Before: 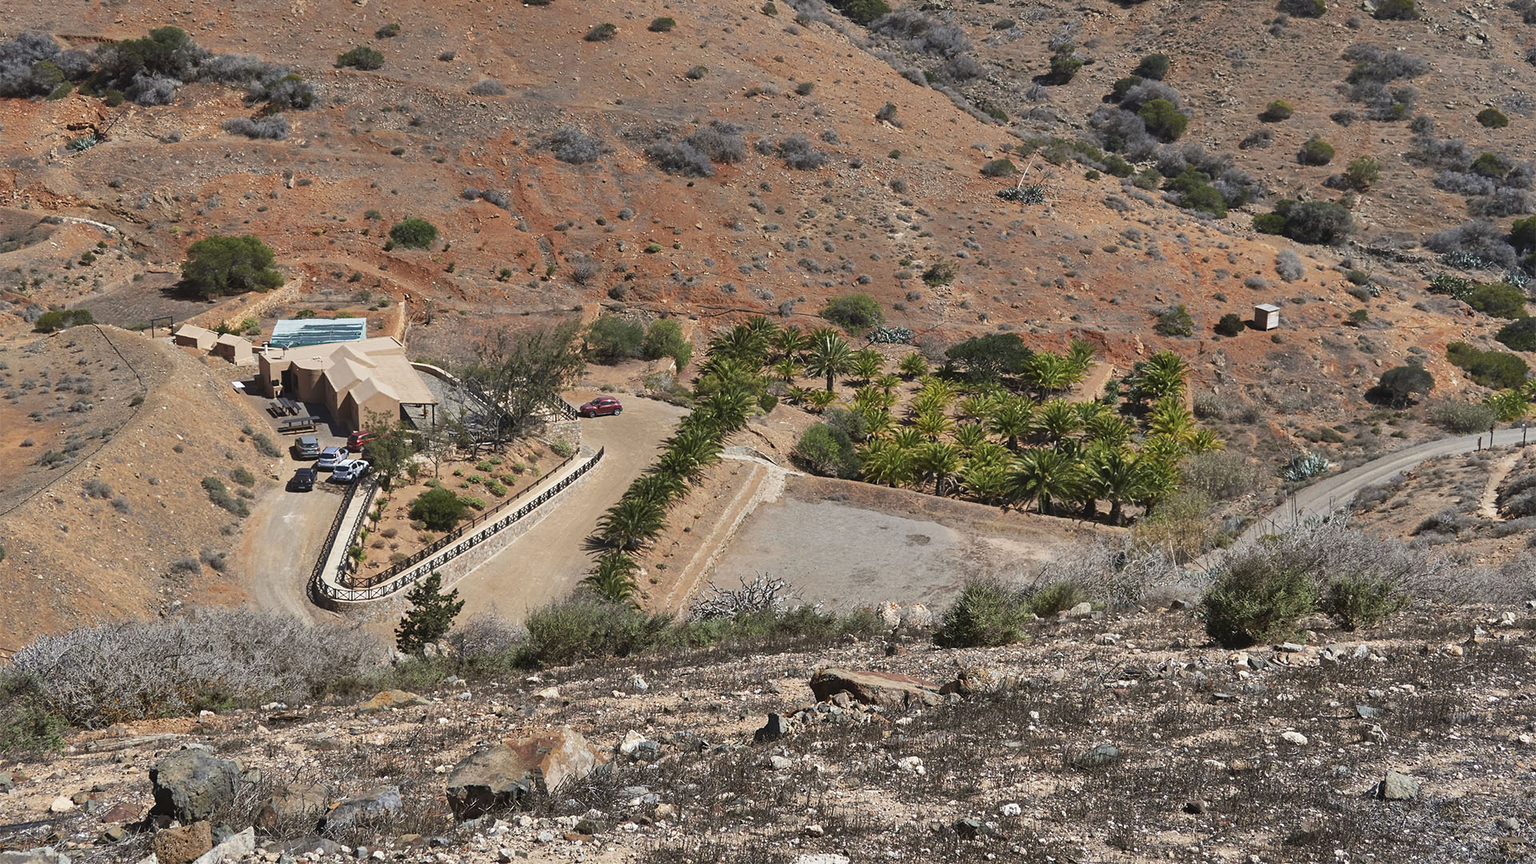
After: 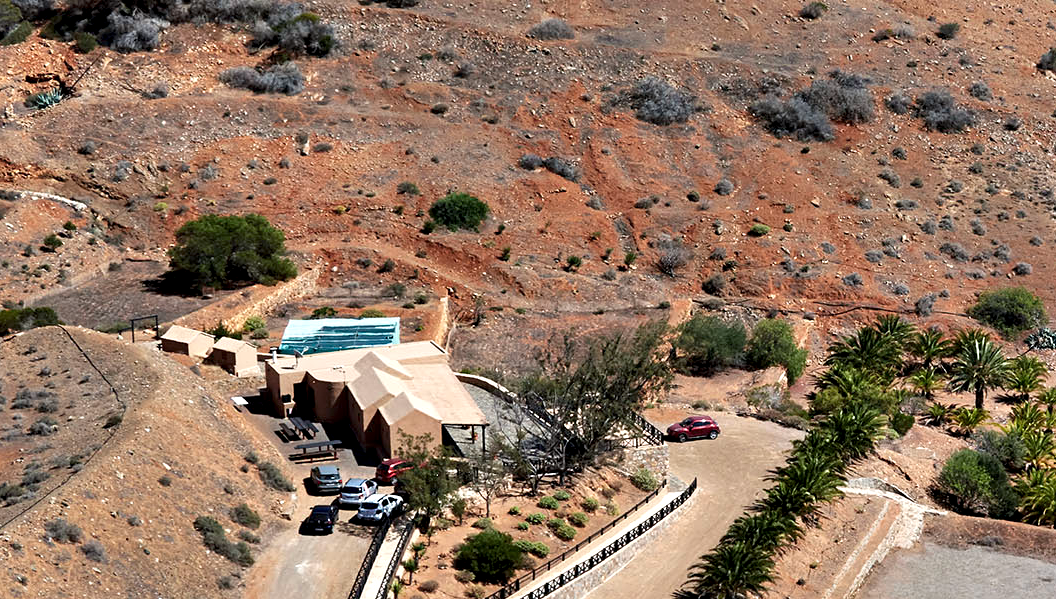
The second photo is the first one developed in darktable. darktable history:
crop and rotate: left 3.044%, top 7.475%, right 41.937%, bottom 37.013%
contrast equalizer: octaves 7, y [[0.6 ×6], [0.55 ×6], [0 ×6], [0 ×6], [0 ×6]]
